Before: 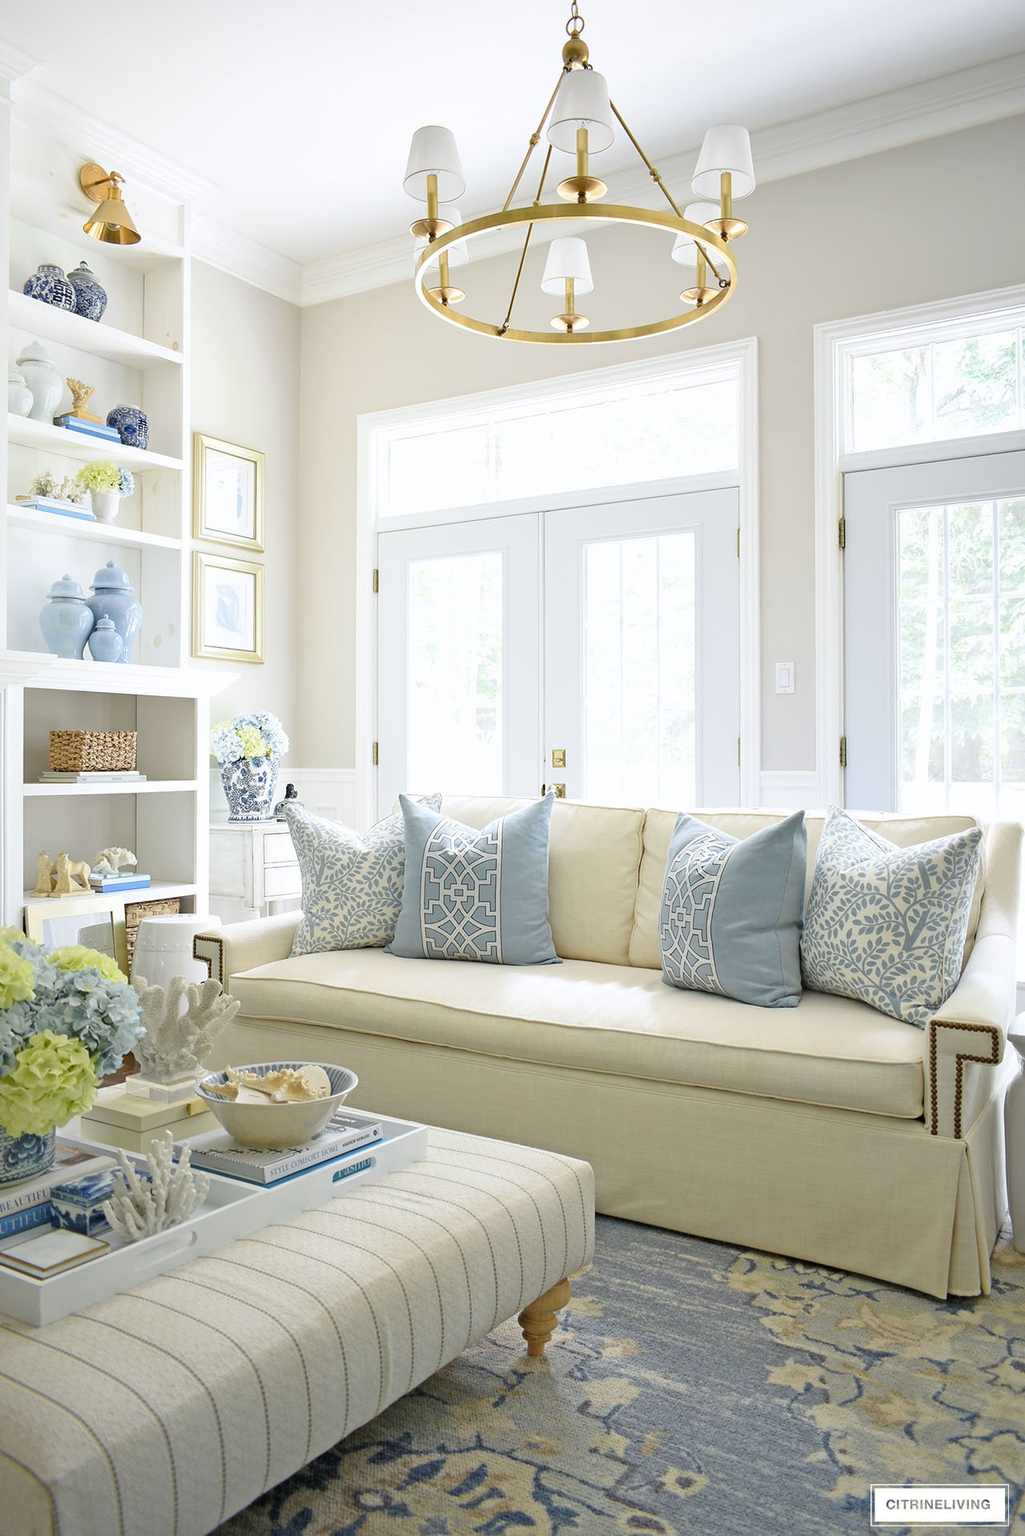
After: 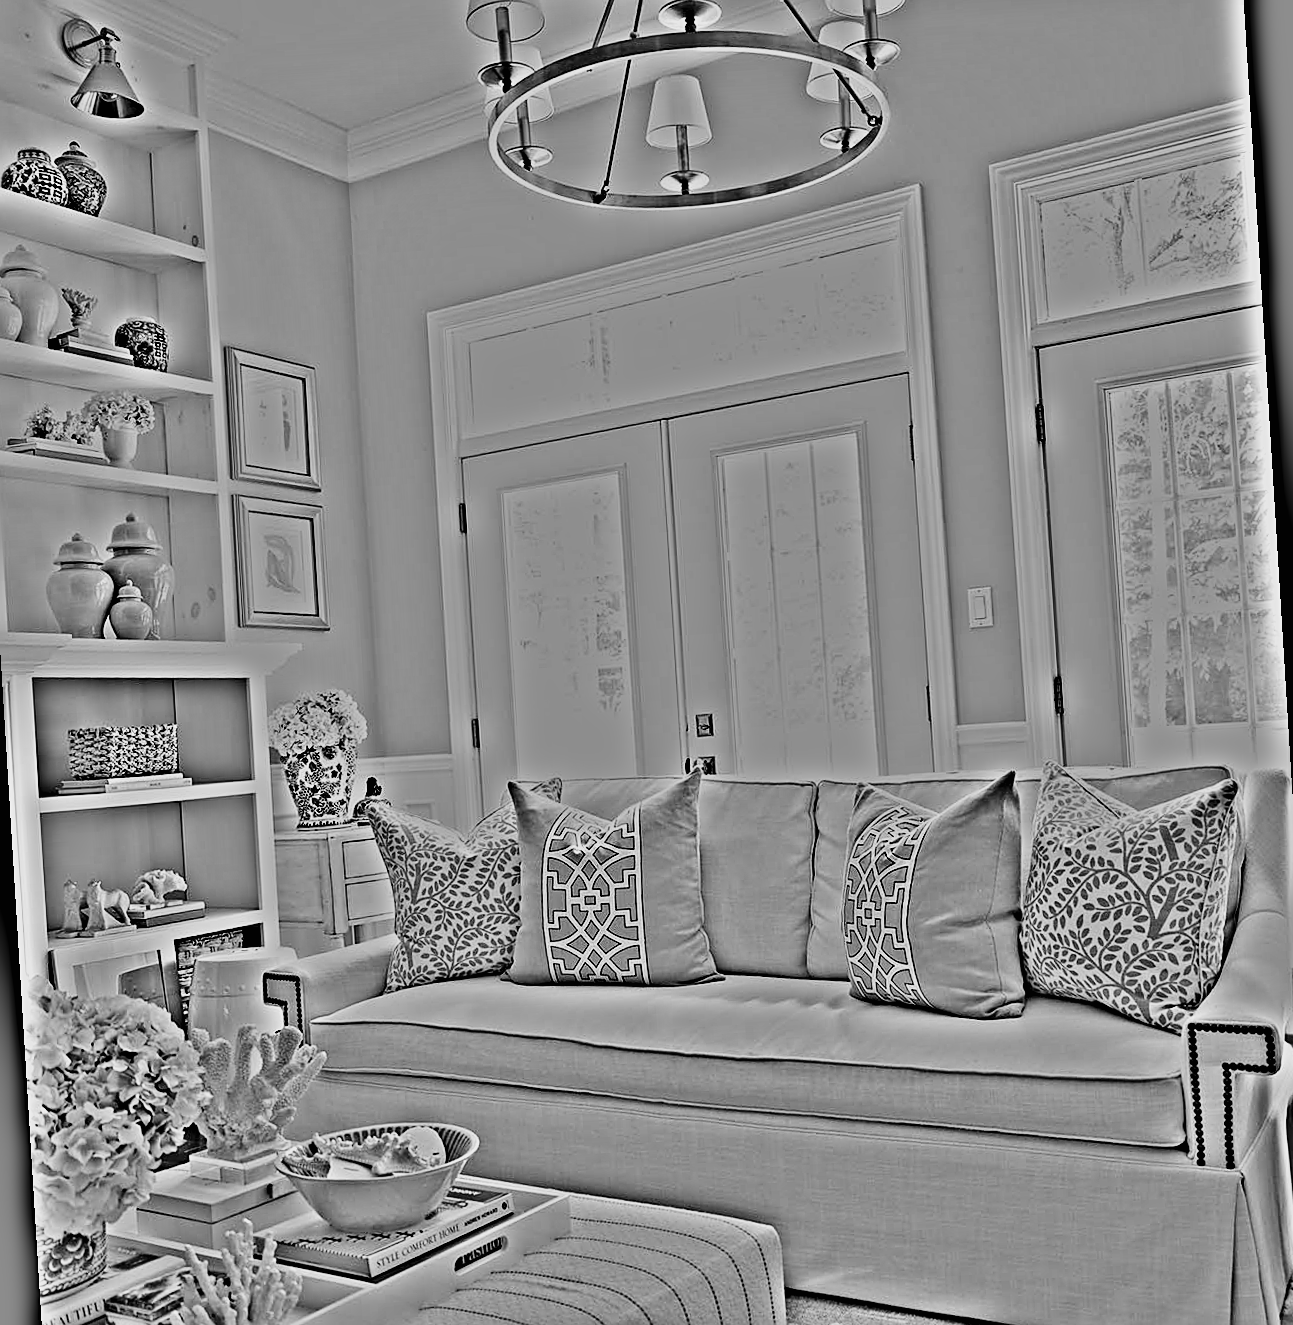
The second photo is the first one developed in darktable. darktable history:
highpass: on, module defaults
crop and rotate: top 5.667%, bottom 14.937%
white balance: red 0.98, blue 1.034
contrast brightness saturation: brightness 0.15
sigmoid: on, module defaults
sharpen: on, module defaults
rotate and perspective: rotation -3.52°, crop left 0.036, crop right 0.964, crop top 0.081, crop bottom 0.919
